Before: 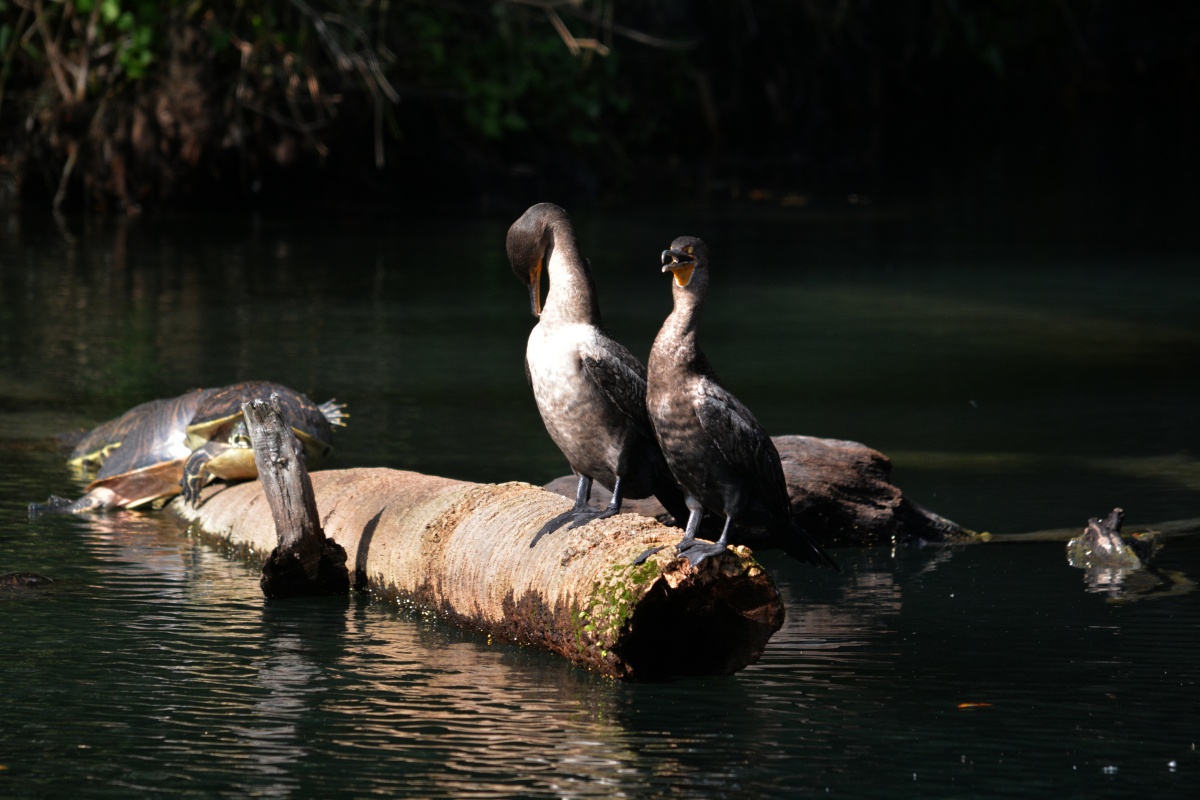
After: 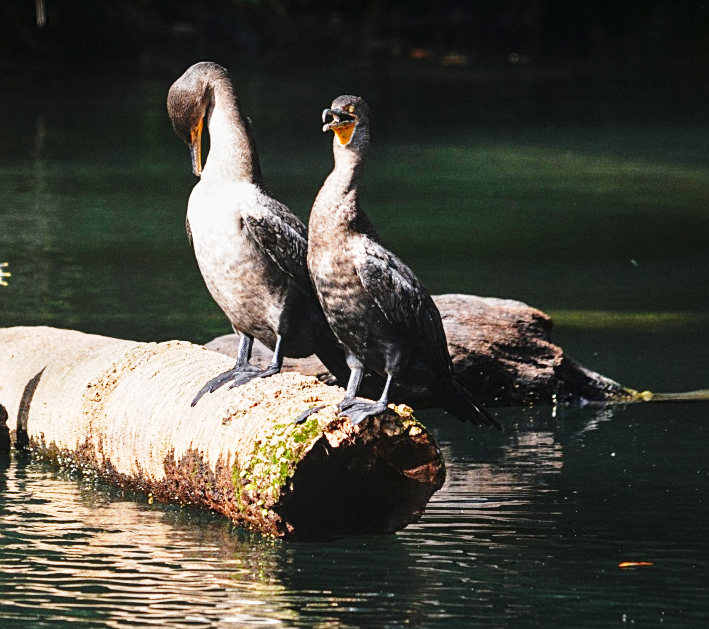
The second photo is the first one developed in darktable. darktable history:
grain: coarseness 0.47 ISO
local contrast: detail 110%
base curve: curves: ch0 [(0, 0) (0.028, 0.03) (0.121, 0.232) (0.46, 0.748) (0.859, 0.968) (1, 1)], preserve colors none
crop and rotate: left 28.256%, top 17.734%, right 12.656%, bottom 3.573%
exposure: black level correction 0, exposure 1.1 EV, compensate exposure bias true, compensate highlight preservation false
sharpen: on, module defaults
